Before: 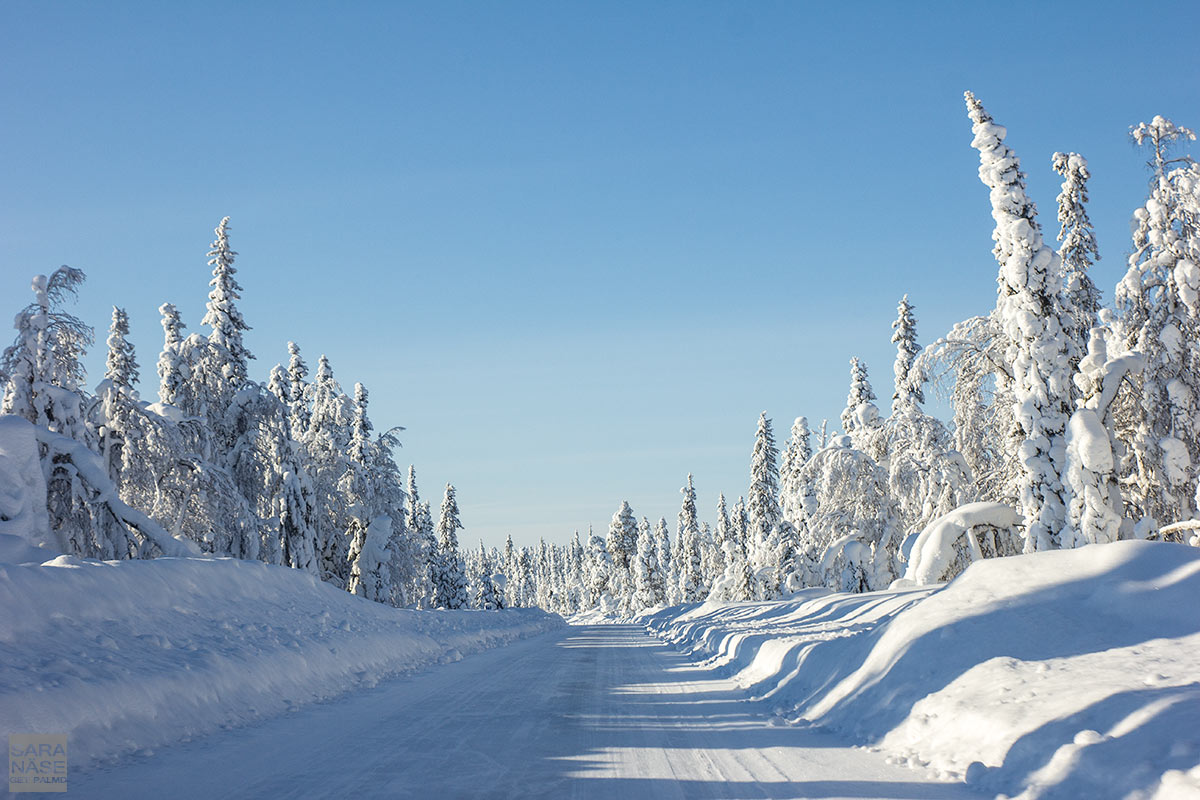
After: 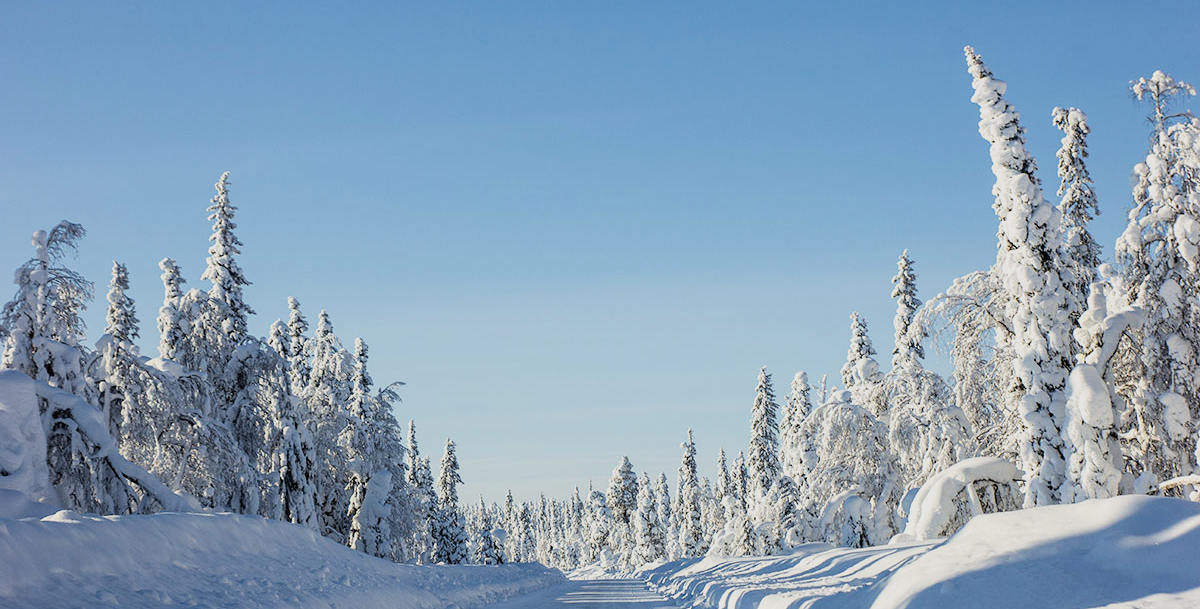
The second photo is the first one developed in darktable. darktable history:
filmic rgb: black relative exposure -7.72 EV, white relative exposure 4.44 EV, threshold 2.94 EV, hardness 3.75, latitude 49.93%, contrast 1.1, enable highlight reconstruction true
crop: top 5.686%, bottom 18.07%
contrast brightness saturation: contrast 0.083, saturation 0.019
